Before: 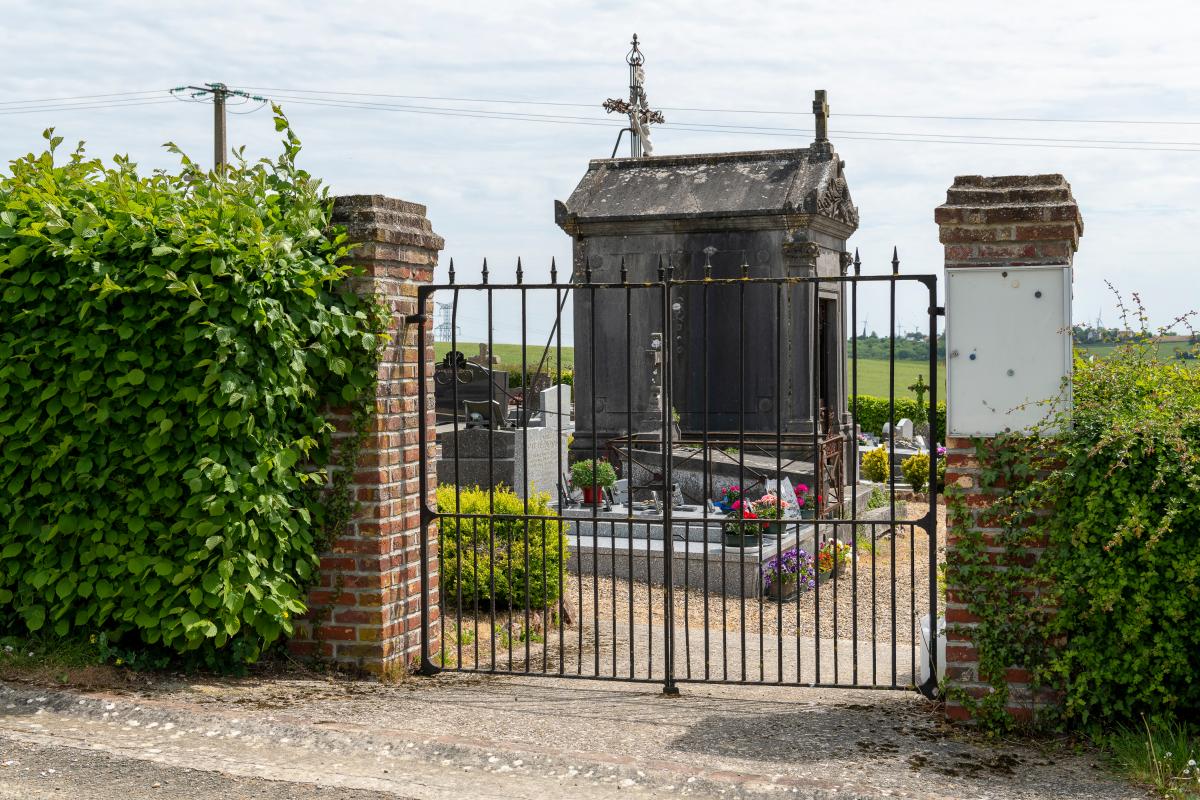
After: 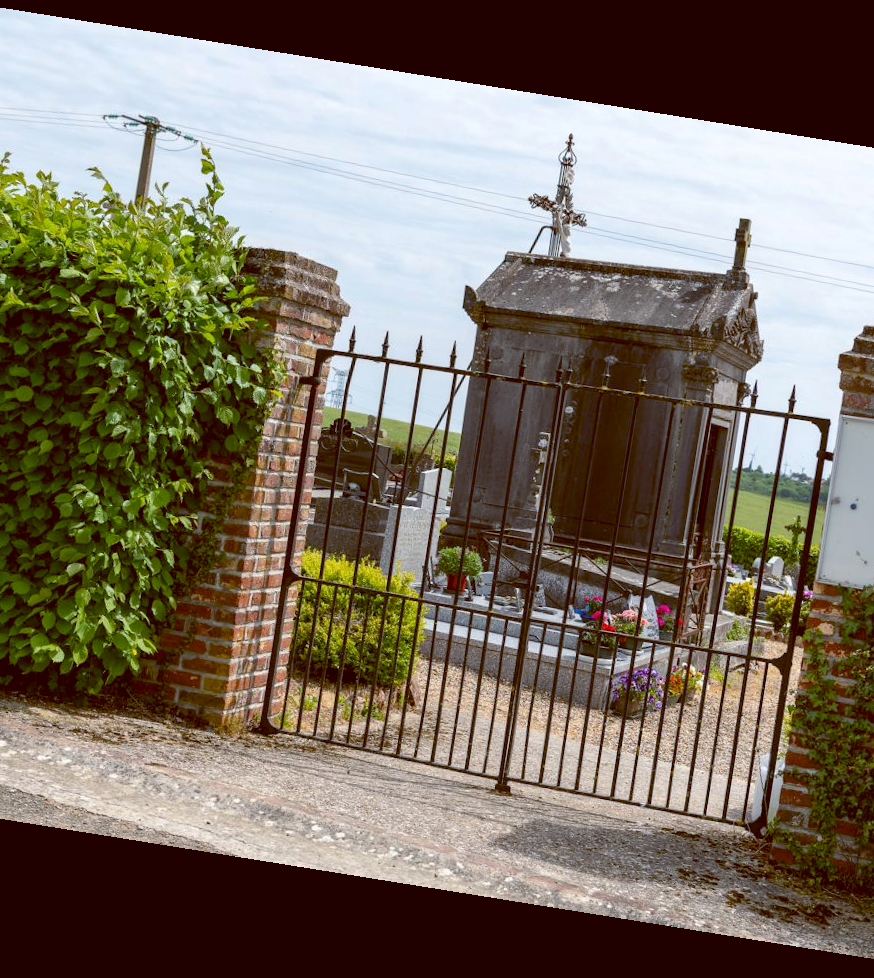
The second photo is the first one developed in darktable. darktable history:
crop and rotate: left 13.537%, right 19.796%
color balance: lift [1, 1.015, 1.004, 0.985], gamma [1, 0.958, 0.971, 1.042], gain [1, 0.956, 0.977, 1.044]
rotate and perspective: rotation 9.12°, automatic cropping off
